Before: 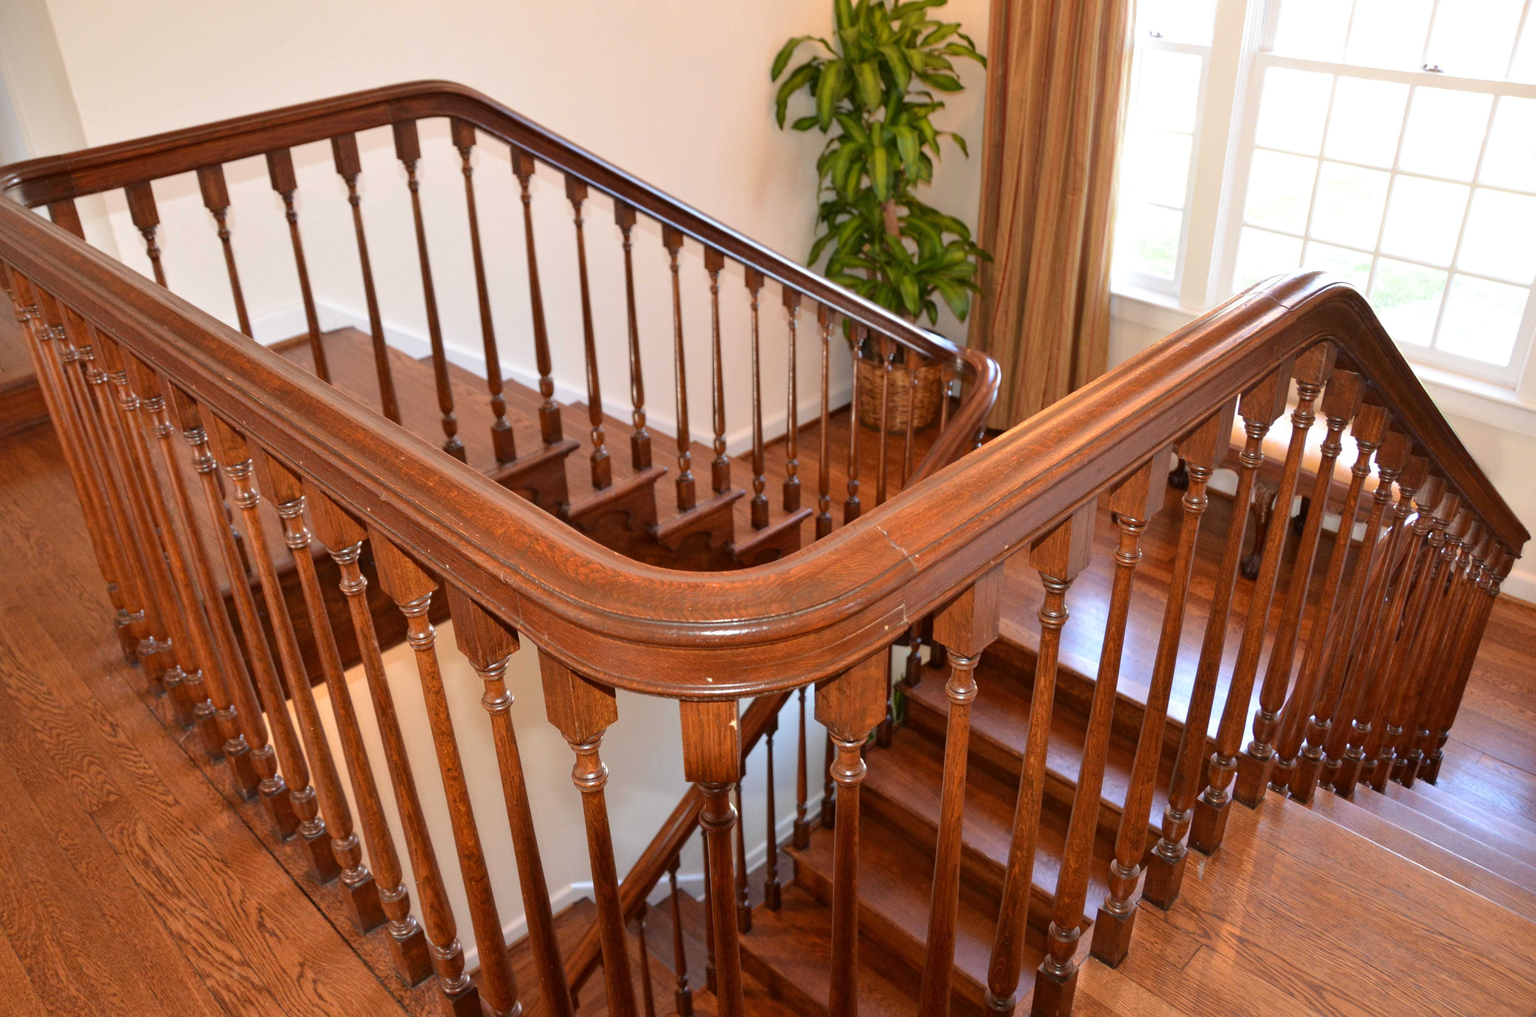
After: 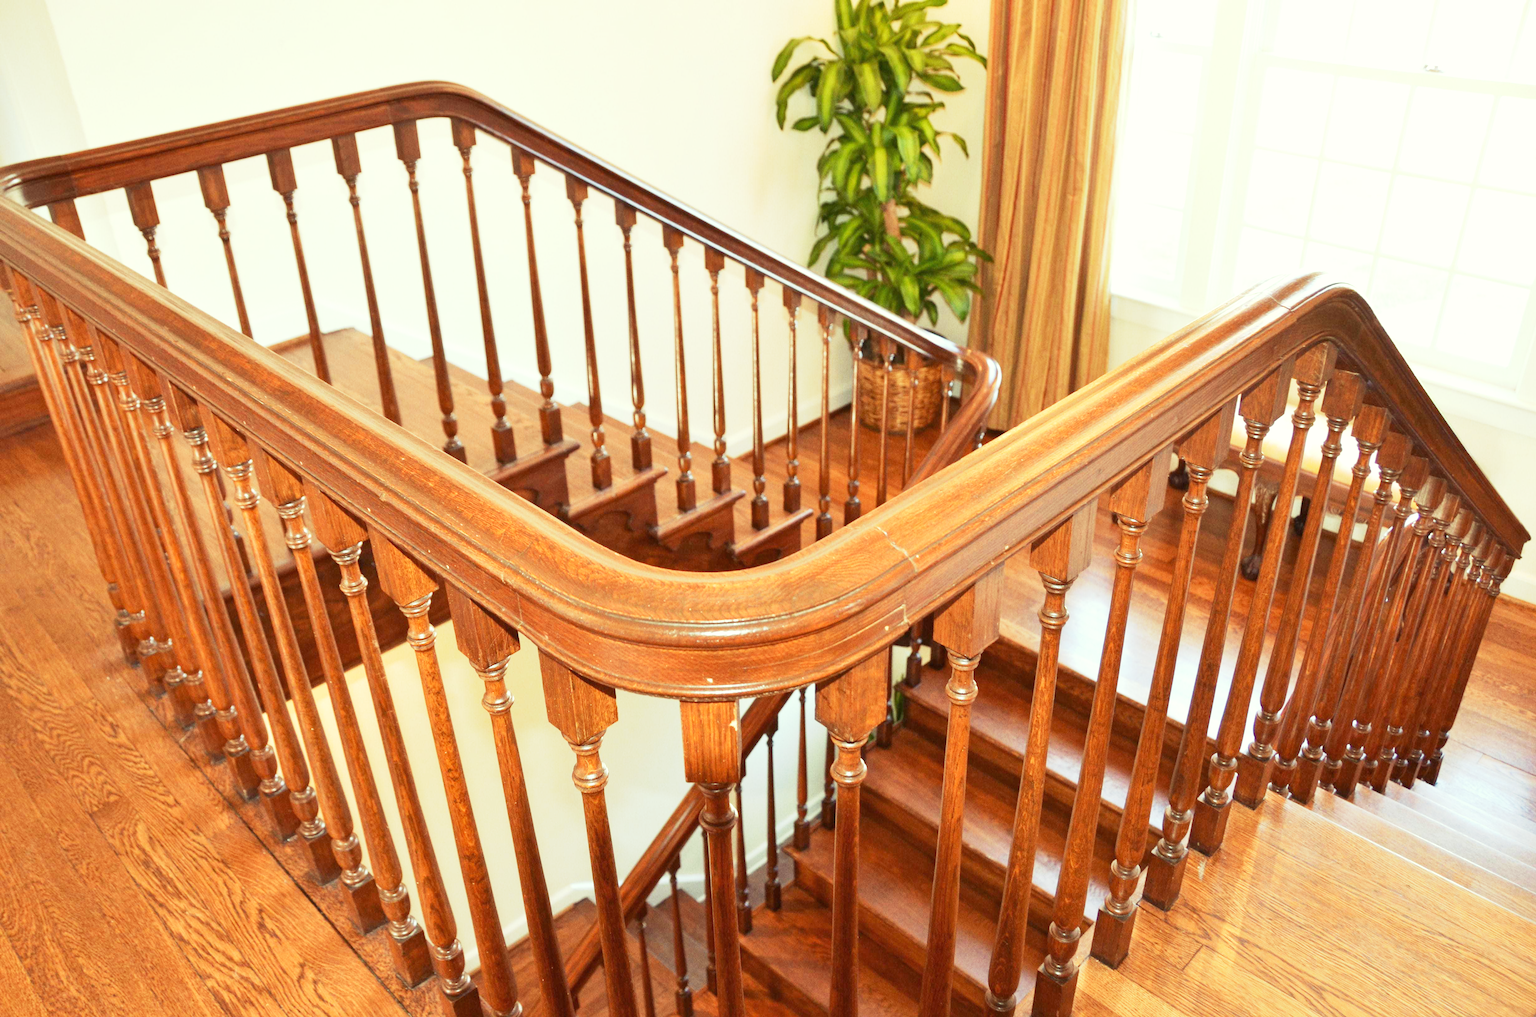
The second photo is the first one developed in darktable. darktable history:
base curve: curves: ch0 [(0, 0) (0.088, 0.125) (0.176, 0.251) (0.354, 0.501) (0.613, 0.749) (1, 0.877)], preserve colors none
exposure: exposure 0.766 EV, compensate highlight preservation false
color balance: mode lift, gamma, gain (sRGB), lift [0.997, 0.979, 1.021, 1.011], gamma [1, 1.084, 0.916, 0.998], gain [1, 0.87, 1.13, 1.101], contrast 4.55%, contrast fulcrum 38.24%, output saturation 104.09%
white balance: red 1.138, green 0.996, blue 0.812
